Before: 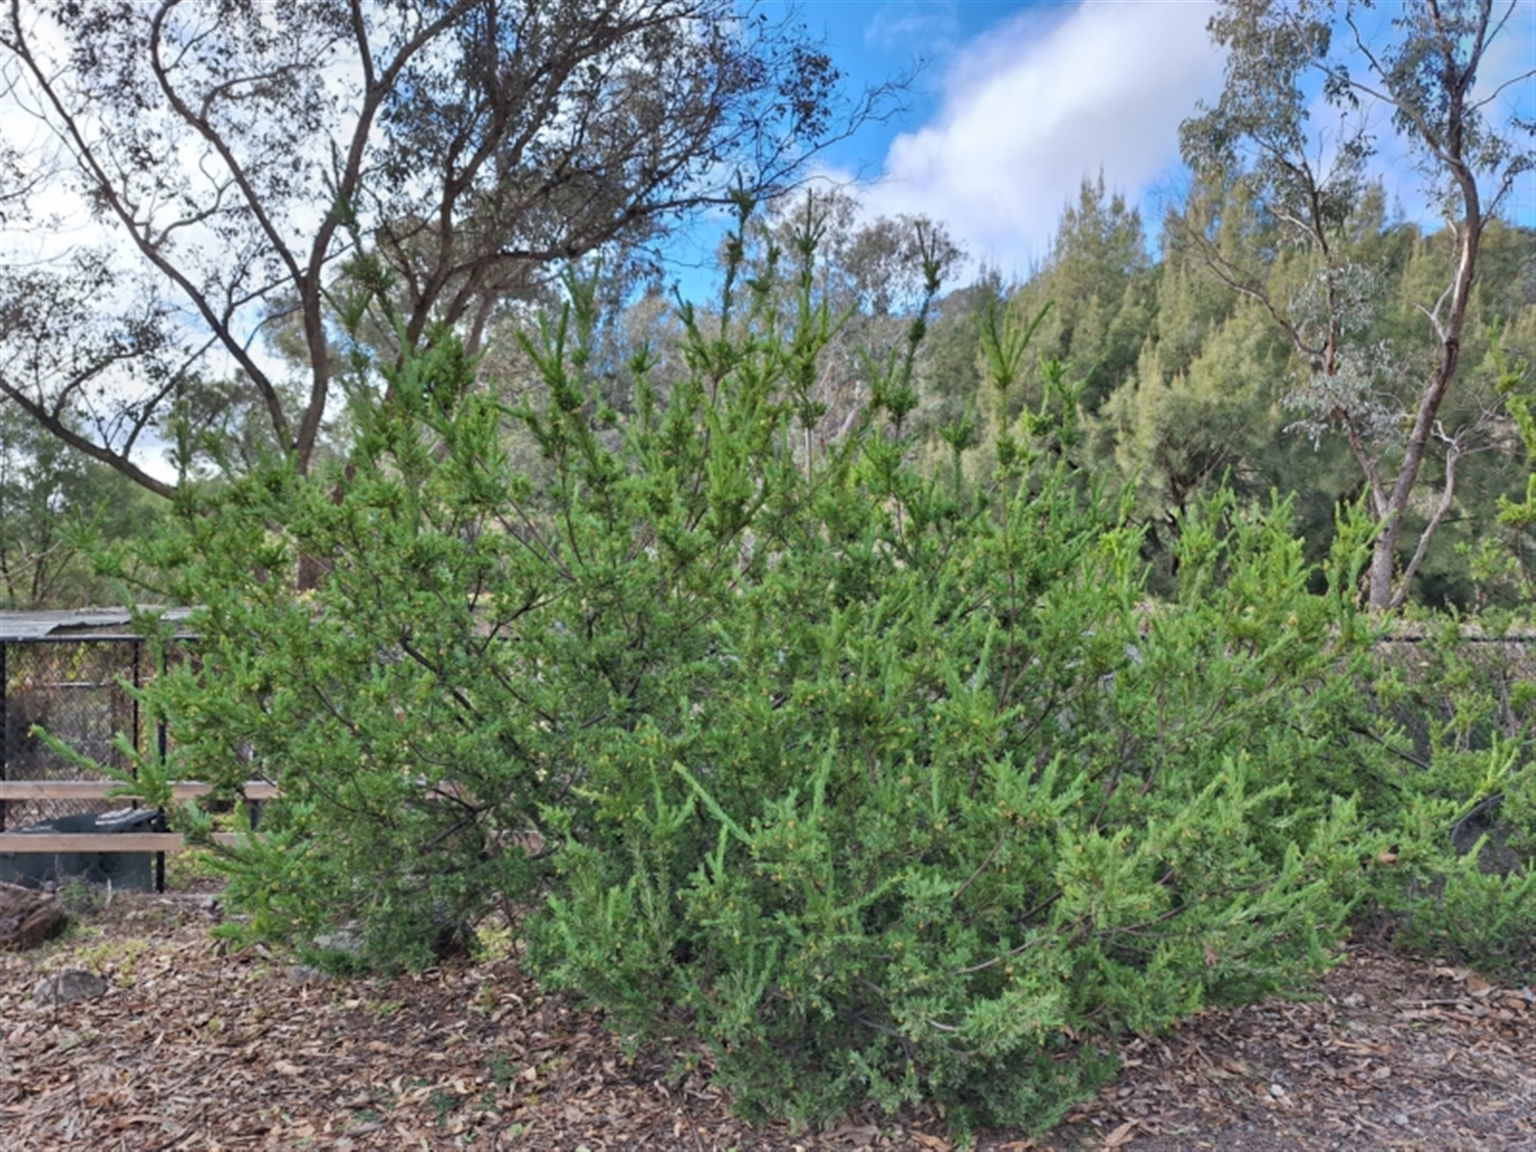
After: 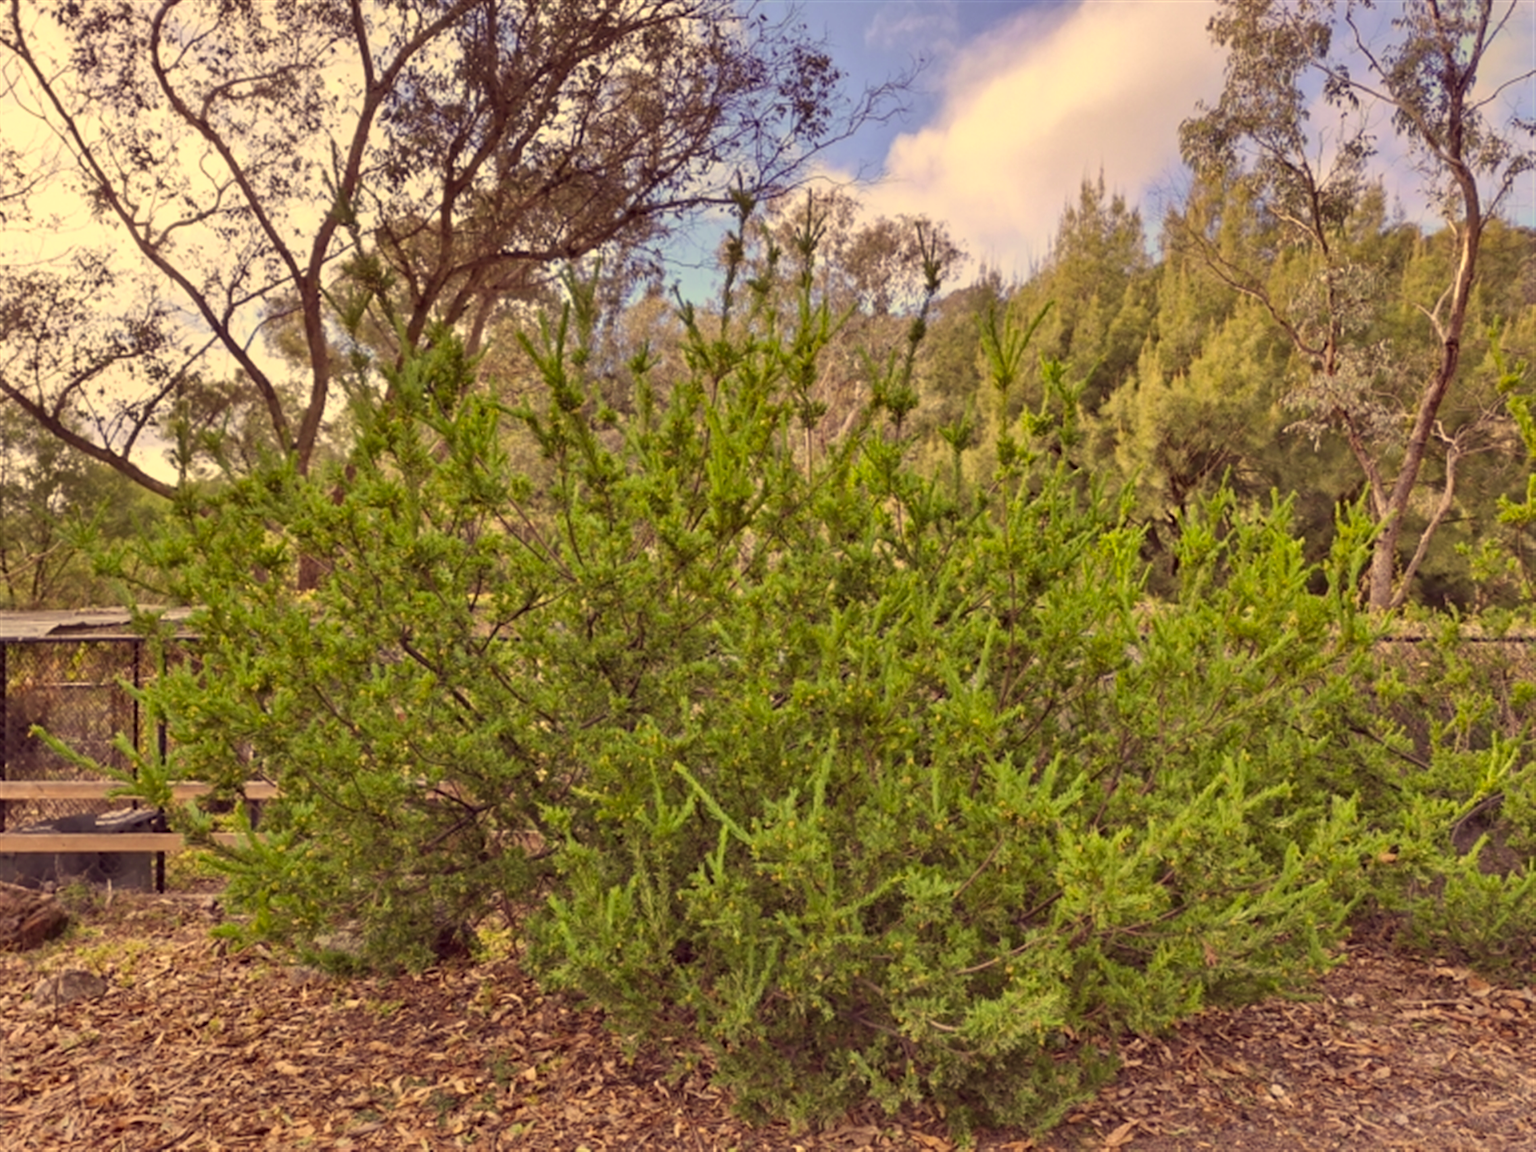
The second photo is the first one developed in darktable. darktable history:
color correction: highlights a* 9.74, highlights b* 39.49, shadows a* 15.09, shadows b* 3.07
